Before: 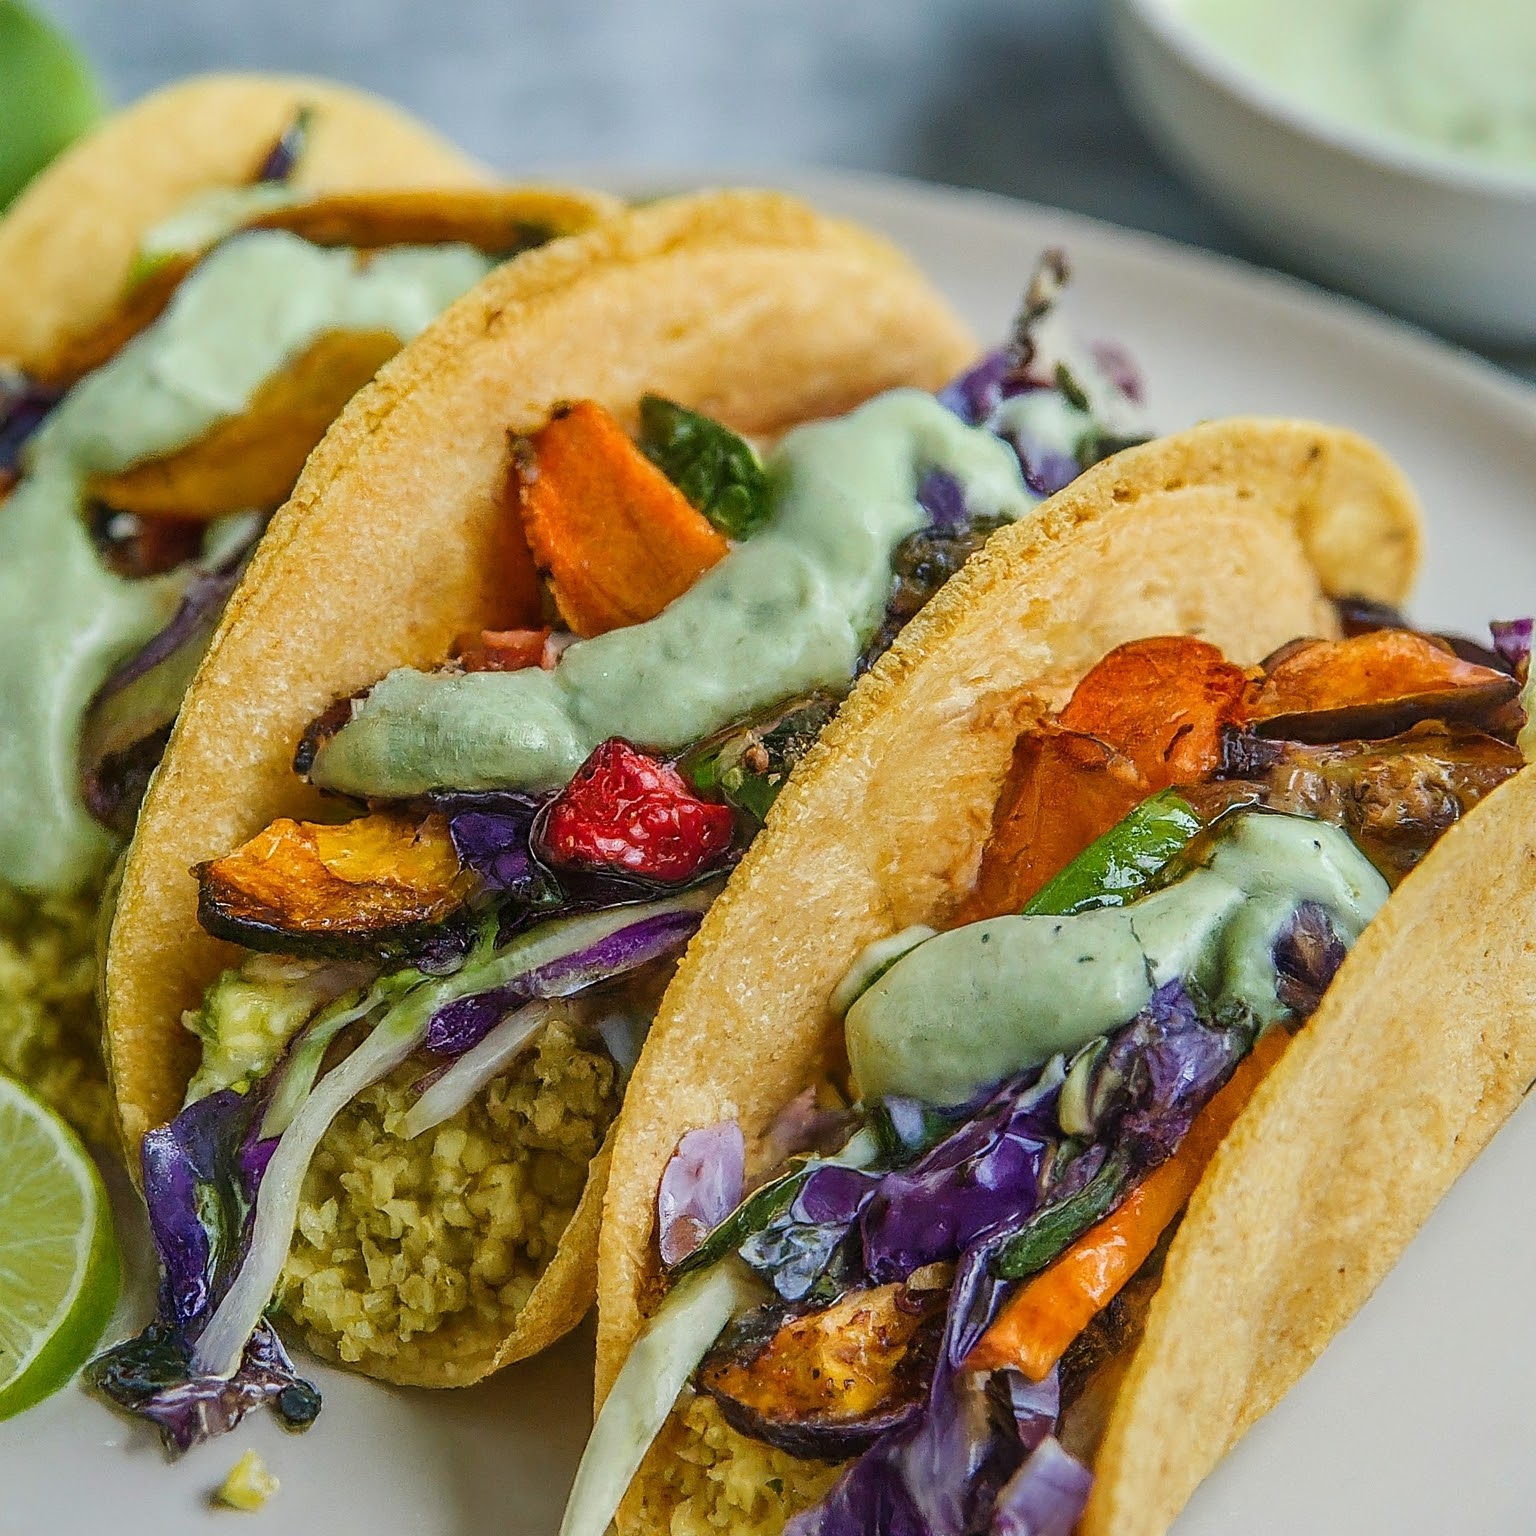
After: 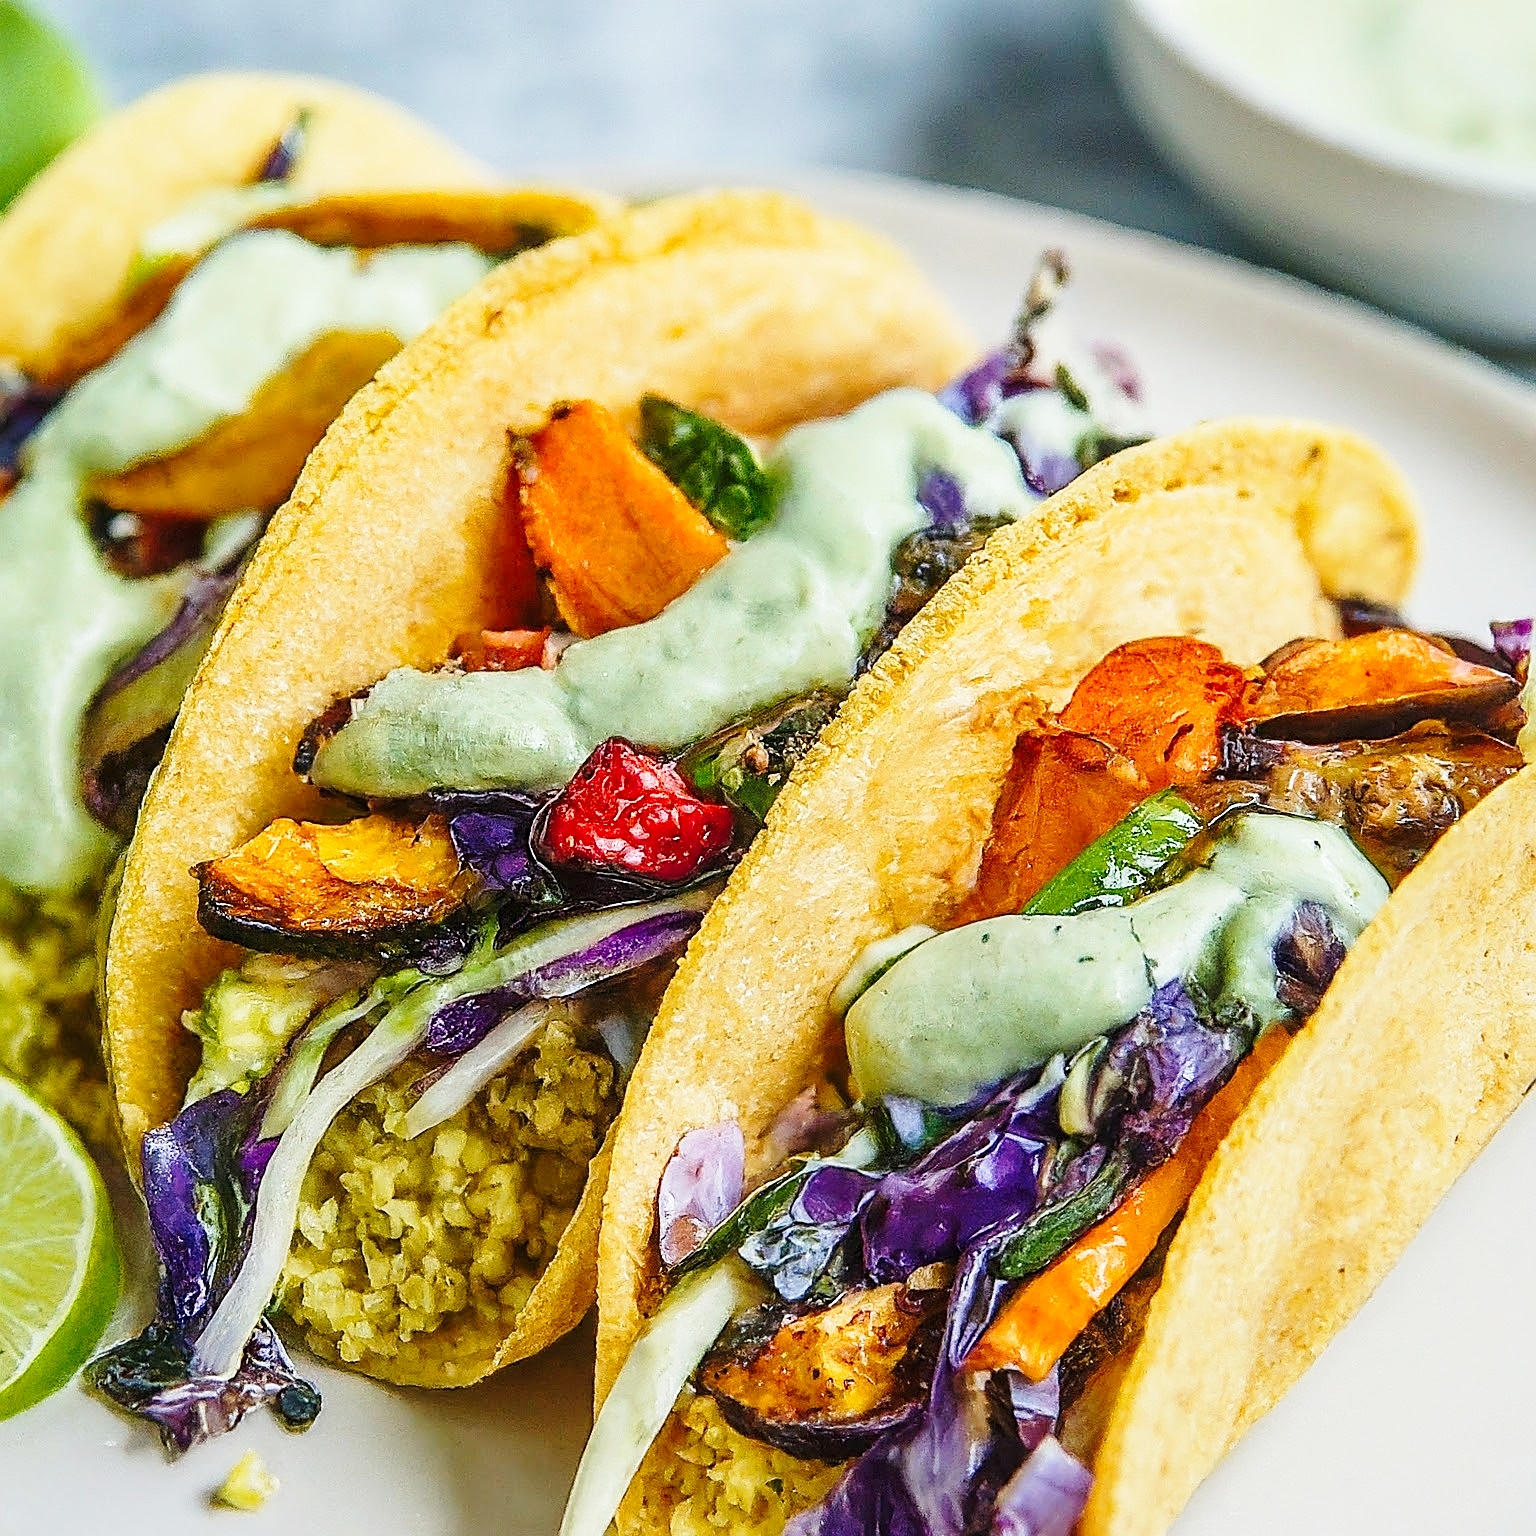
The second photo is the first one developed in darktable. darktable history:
base curve: curves: ch0 [(0, 0) (0.028, 0.03) (0.121, 0.232) (0.46, 0.748) (0.859, 0.968) (1, 1)], preserve colors none
sharpen: on, module defaults
